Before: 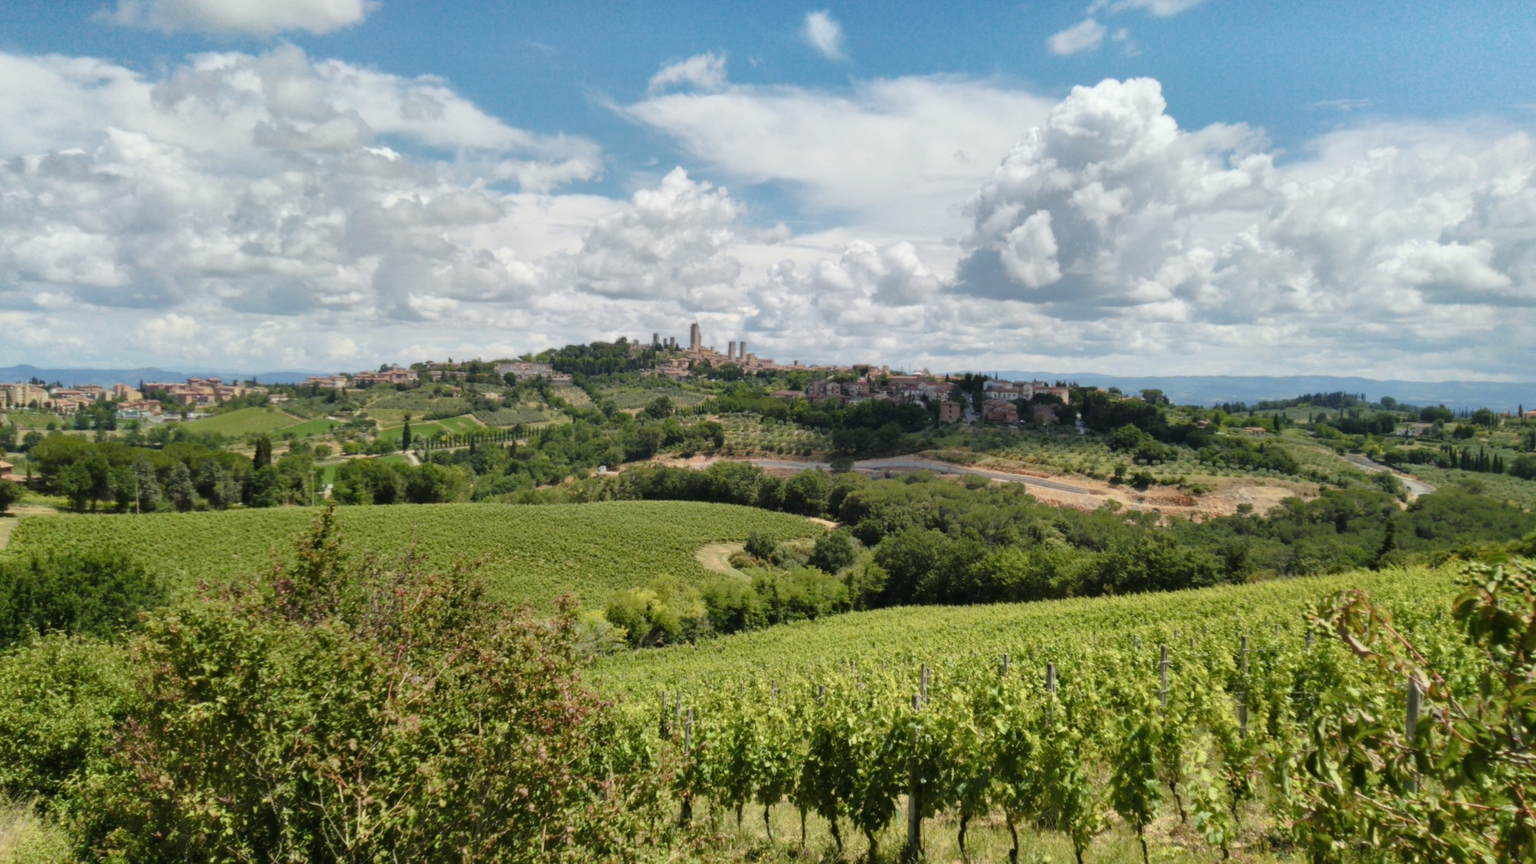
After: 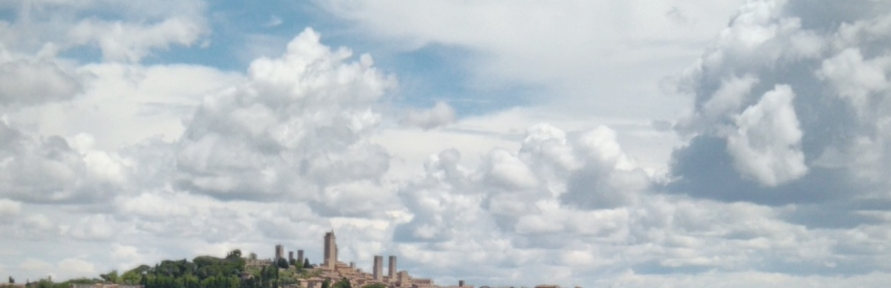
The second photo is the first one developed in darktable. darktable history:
vignetting: fall-off radius 99.54%, width/height ratio 1.34
contrast brightness saturation: contrast 0.072
crop: left 28.781%, top 16.832%, right 26.653%, bottom 57.541%
